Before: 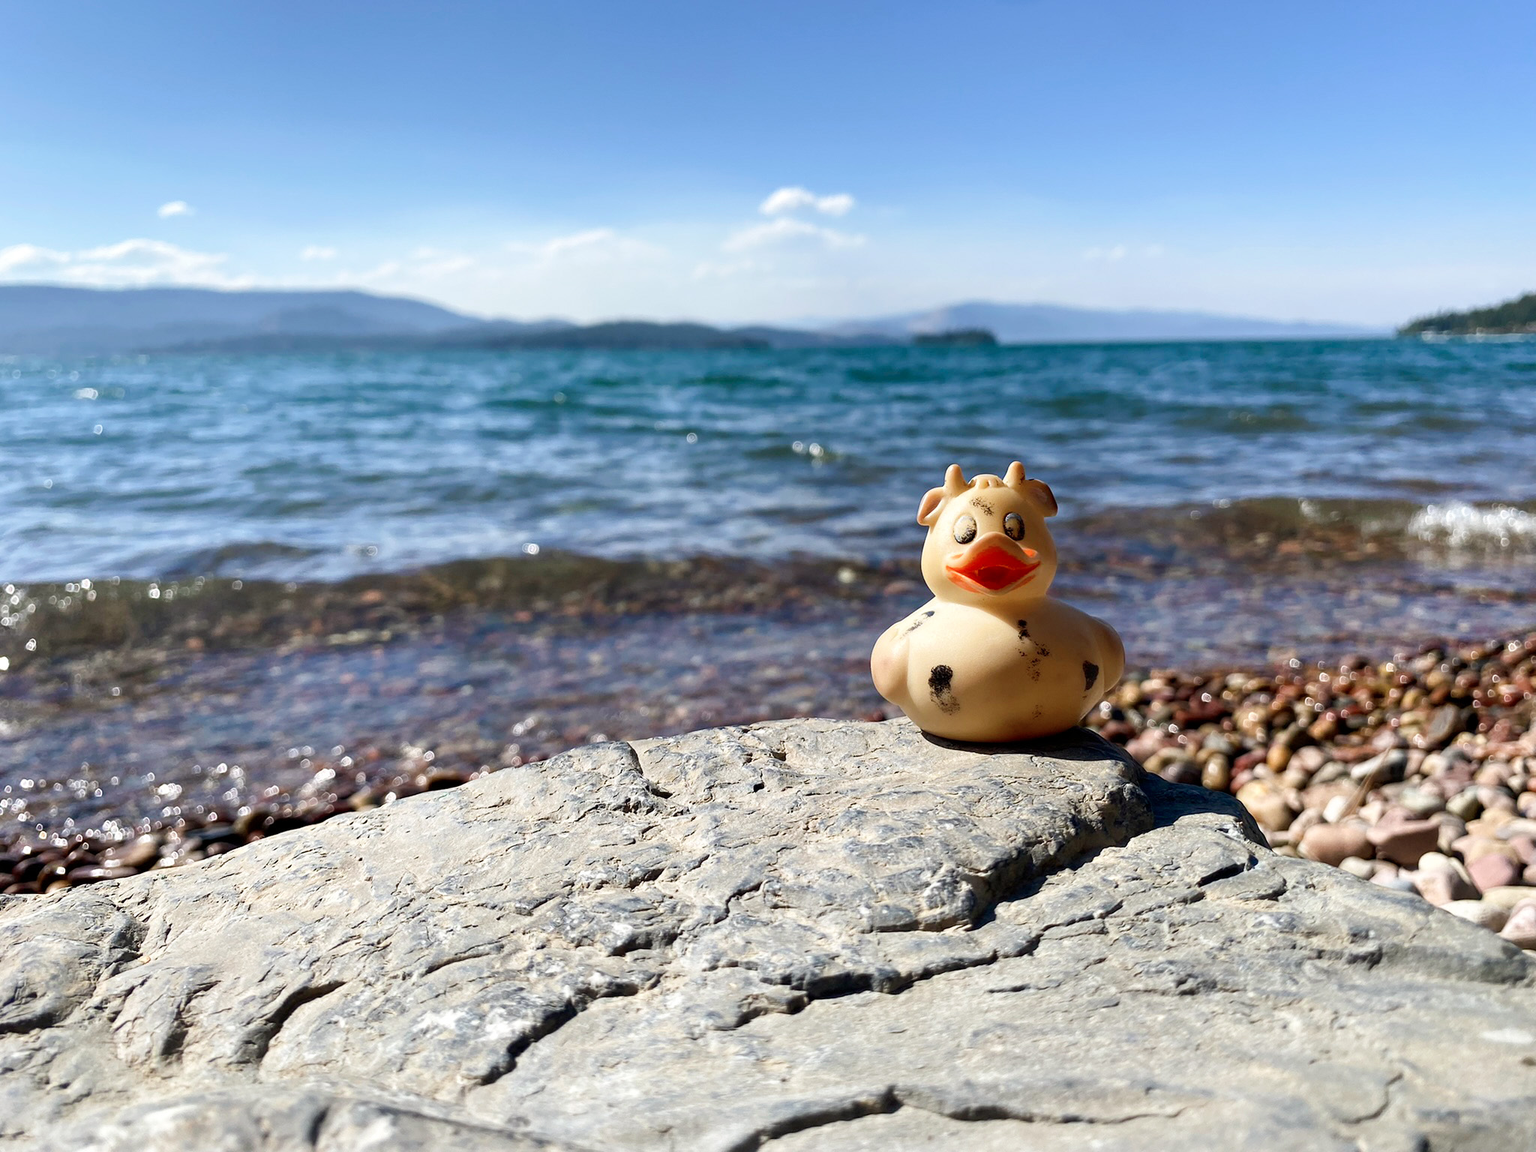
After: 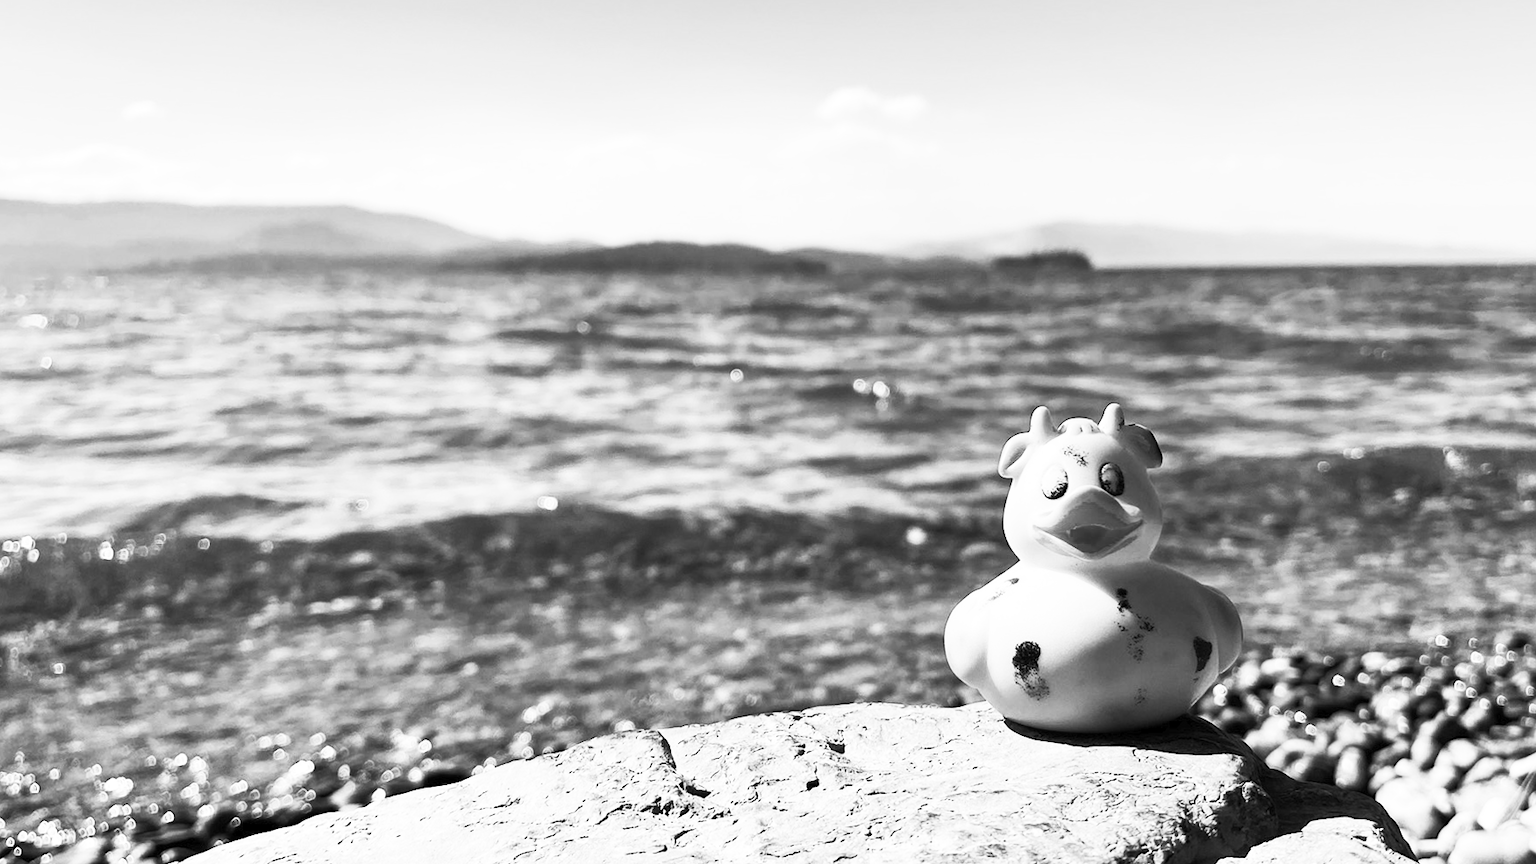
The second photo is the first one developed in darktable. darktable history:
crop: left 3.015%, top 8.969%, right 9.647%, bottom 26.457%
shadows and highlights: radius 125.46, shadows 30.51, highlights -30.51, low approximation 0.01, soften with gaussian
rotate and perspective: rotation 0.226°, lens shift (vertical) -0.042, crop left 0.023, crop right 0.982, crop top 0.006, crop bottom 0.994
contrast brightness saturation: contrast 0.53, brightness 0.47, saturation -1
